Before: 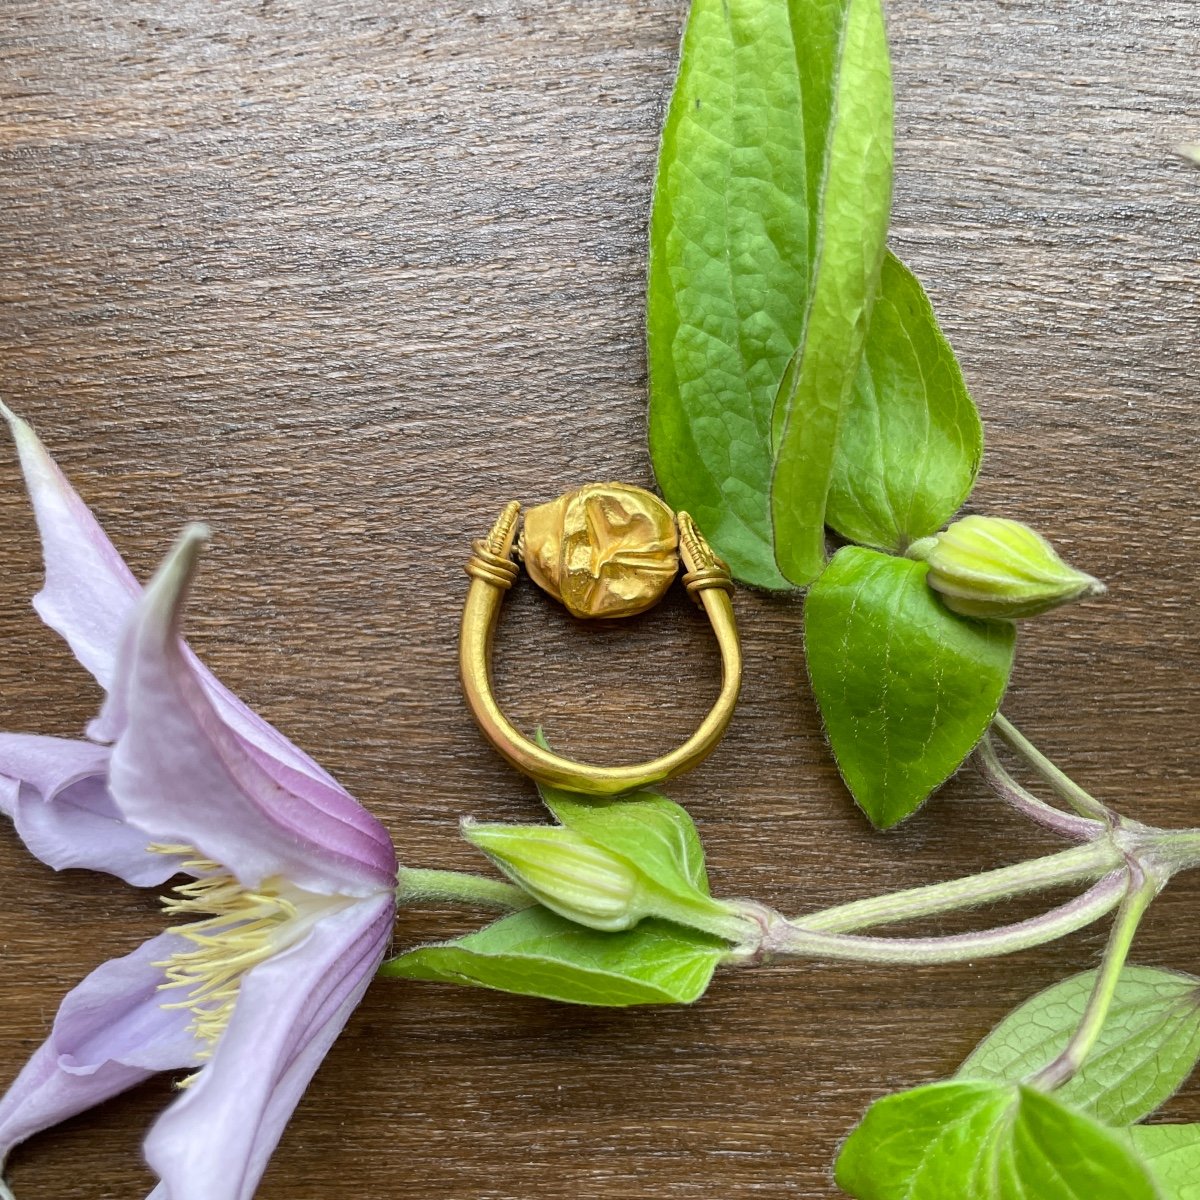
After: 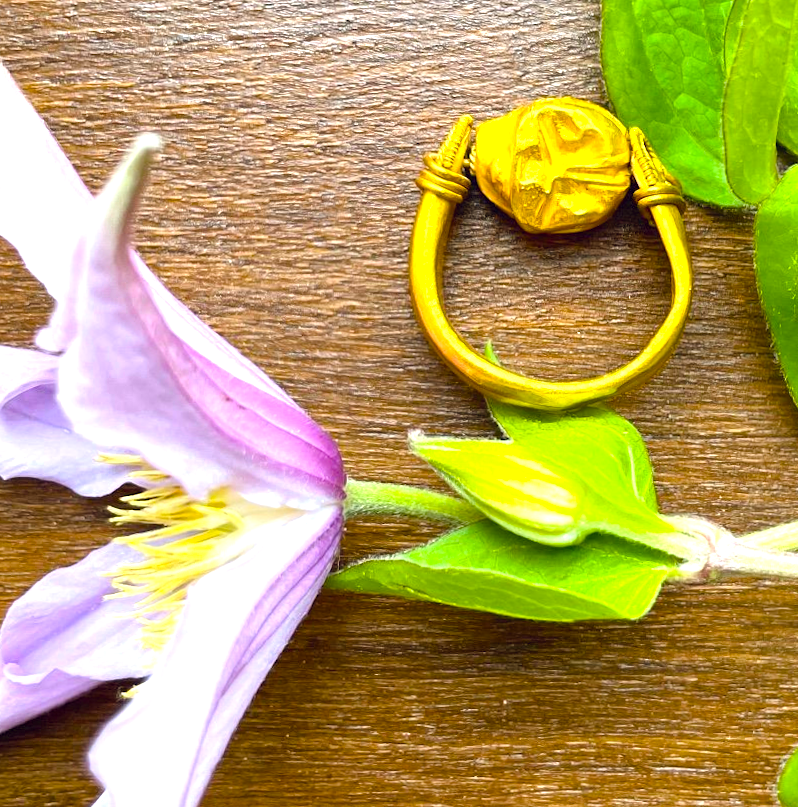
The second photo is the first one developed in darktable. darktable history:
color balance rgb: global offset › chroma 0.059%, global offset › hue 253.1°, linear chroma grading › shadows 9.426%, linear chroma grading › highlights 10.526%, linear chroma grading › global chroma 14.852%, linear chroma grading › mid-tones 14.615%, perceptual saturation grading › global saturation 30.855%, global vibrance 9.184%
exposure: black level correction 0, exposure 1.097 EV, compensate highlight preservation false
crop and rotate: angle -0.661°, left 3.623%, top 31.948%, right 29.041%
